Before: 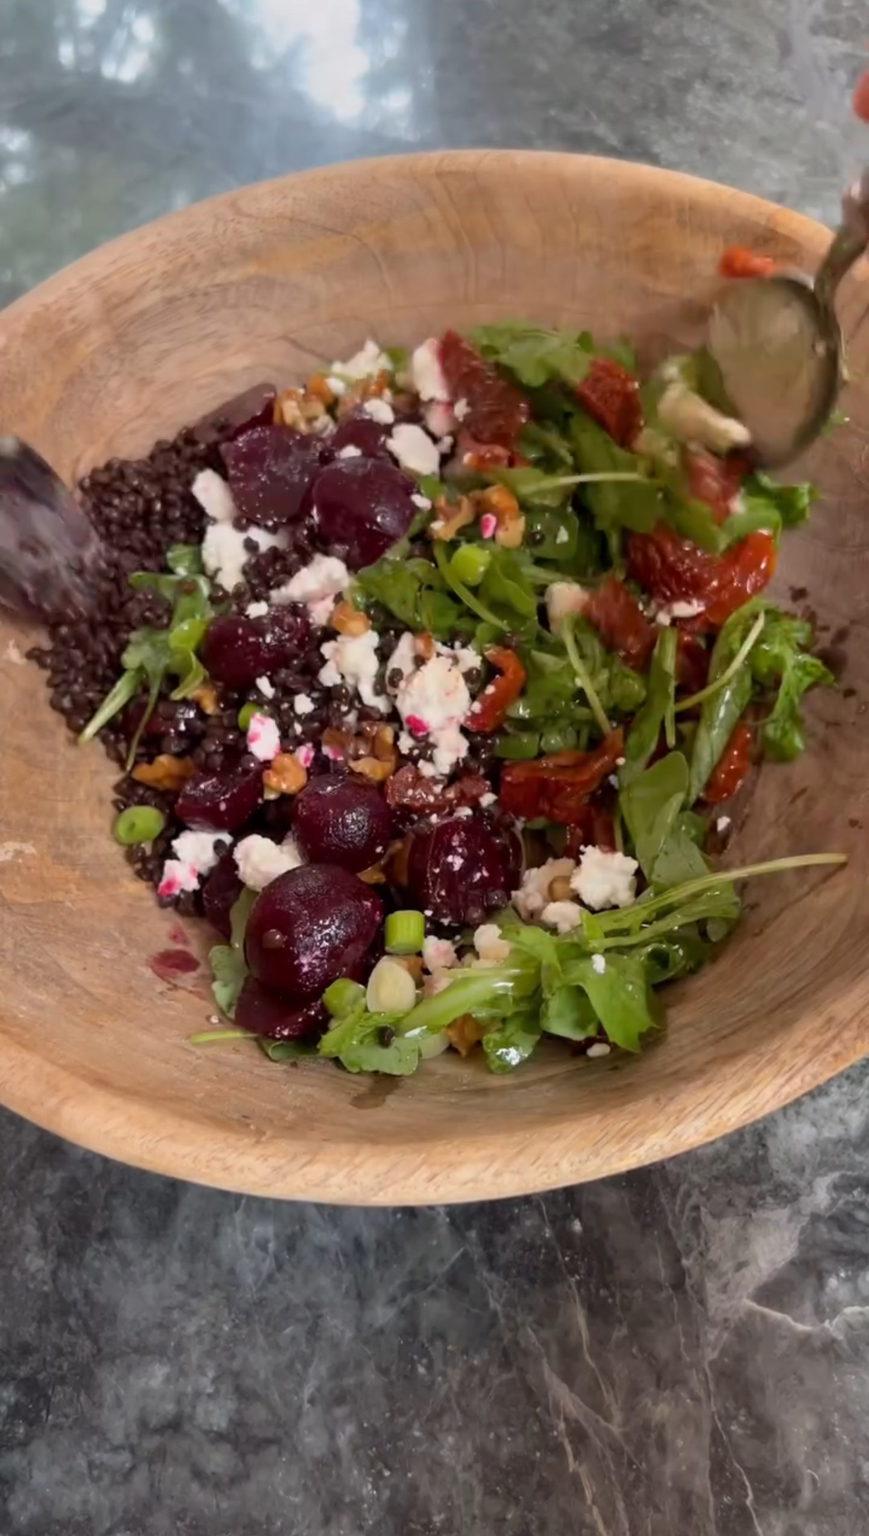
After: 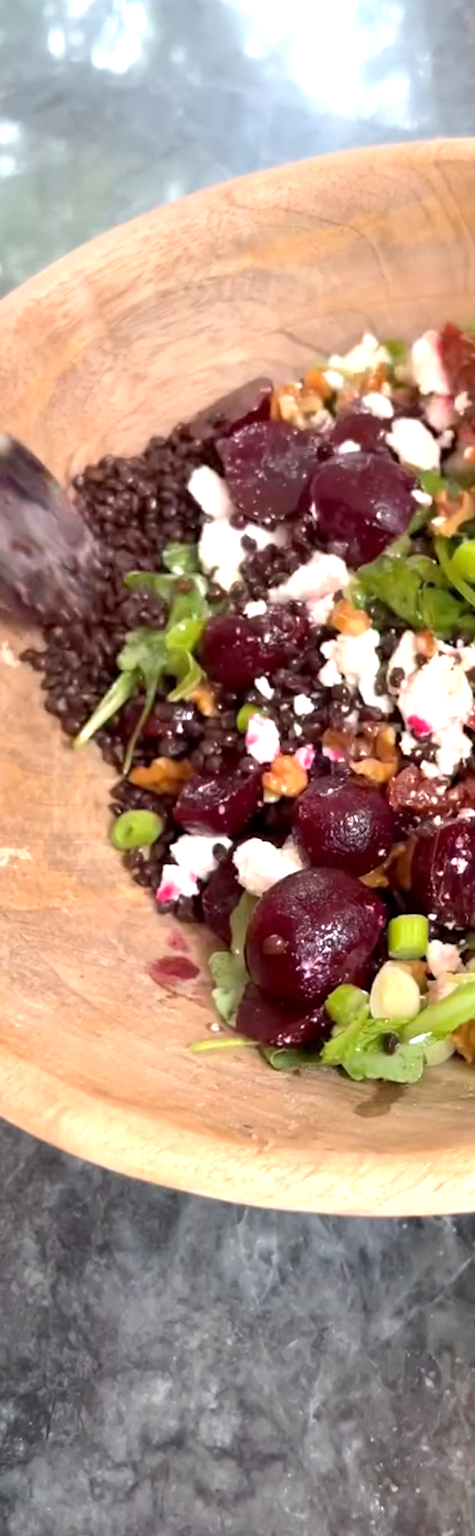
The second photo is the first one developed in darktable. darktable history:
rotate and perspective: rotation -0.45°, automatic cropping original format, crop left 0.008, crop right 0.992, crop top 0.012, crop bottom 0.988
crop: left 0.587%, right 45.588%, bottom 0.086%
exposure: black level correction 0.001, exposure 1.05 EV, compensate exposure bias true, compensate highlight preservation false
